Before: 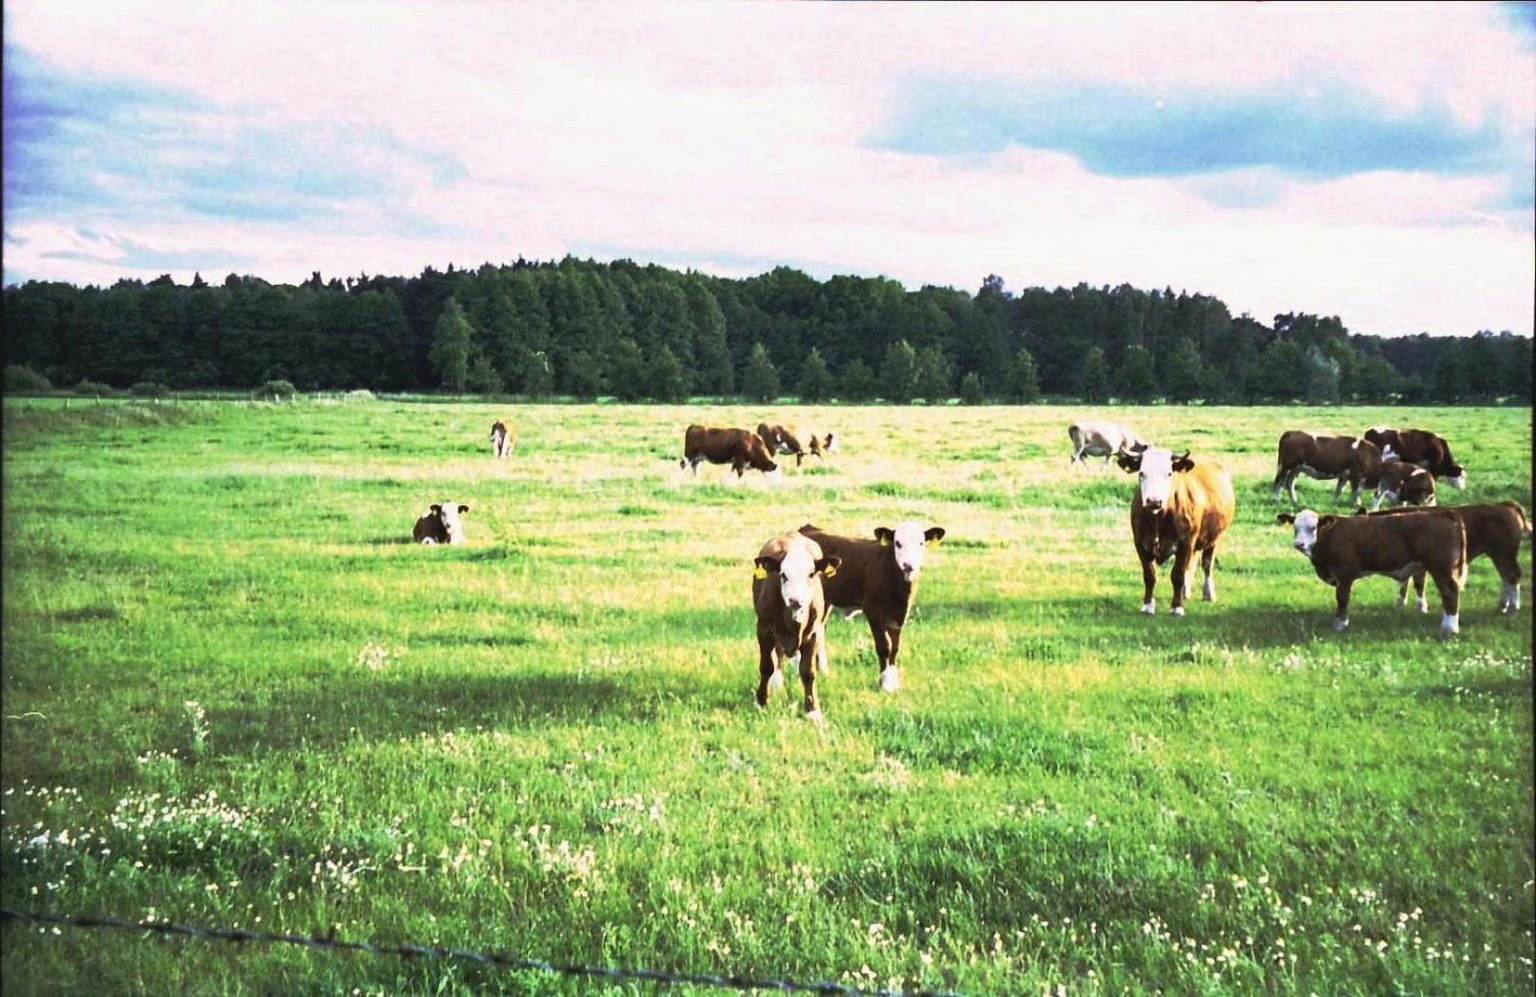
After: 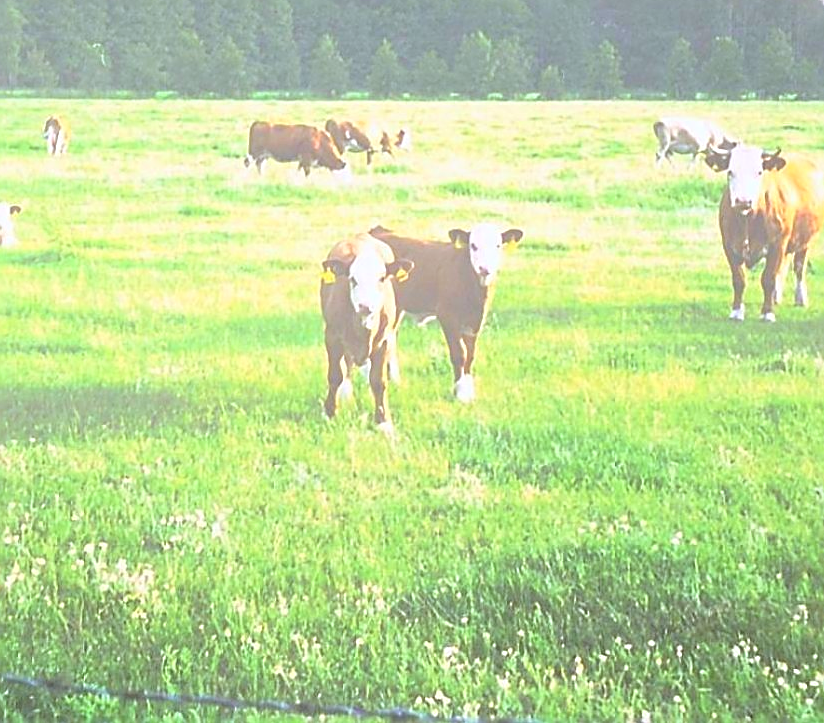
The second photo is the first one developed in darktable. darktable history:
sharpen: amount 0.901
bloom: size 40%
tone equalizer: on, module defaults
crop and rotate: left 29.237%, top 31.152%, right 19.807%
white balance: red 0.974, blue 1.044
